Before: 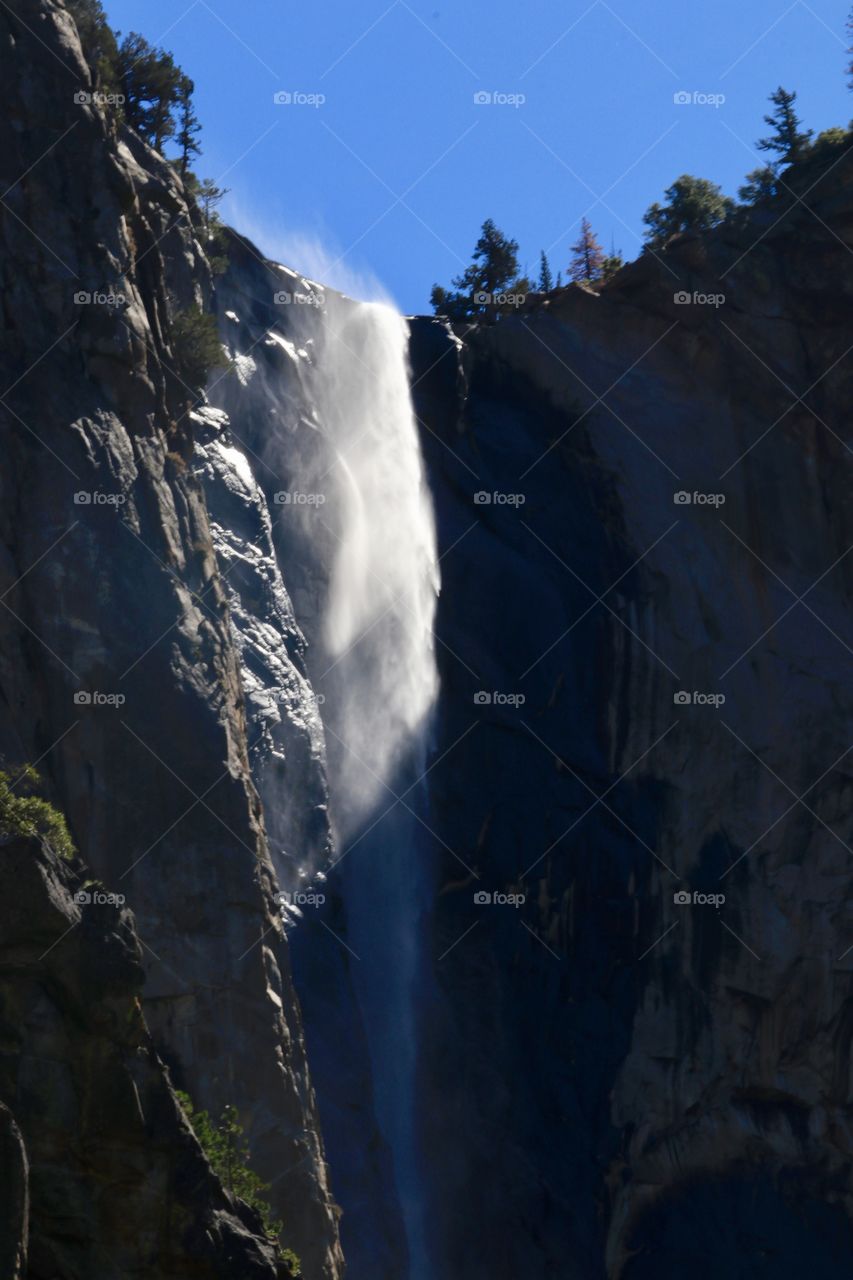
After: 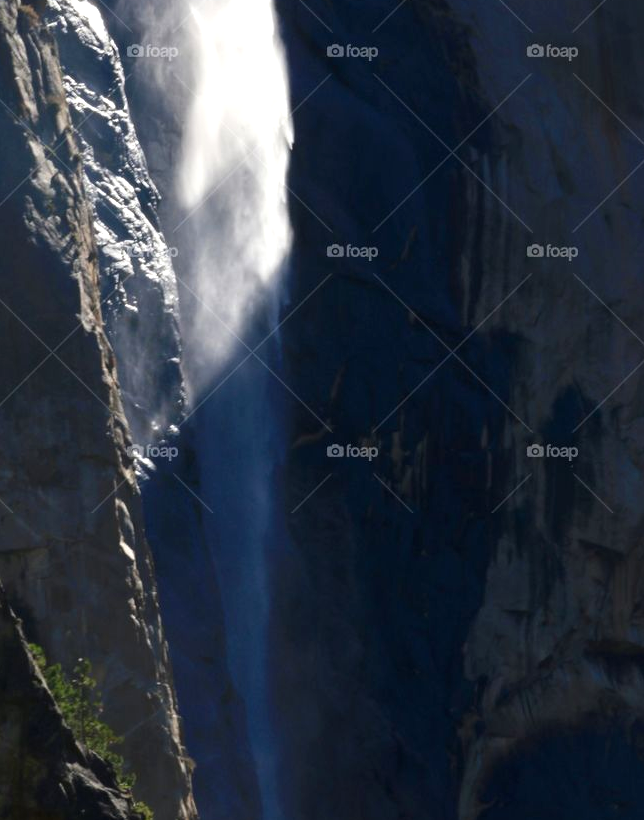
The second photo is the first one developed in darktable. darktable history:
tone equalizer: on, module defaults
crop and rotate: left 17.301%, top 34.937%, right 7.153%, bottom 0.991%
exposure: black level correction 0, exposure 0.5 EV, compensate highlight preservation false
